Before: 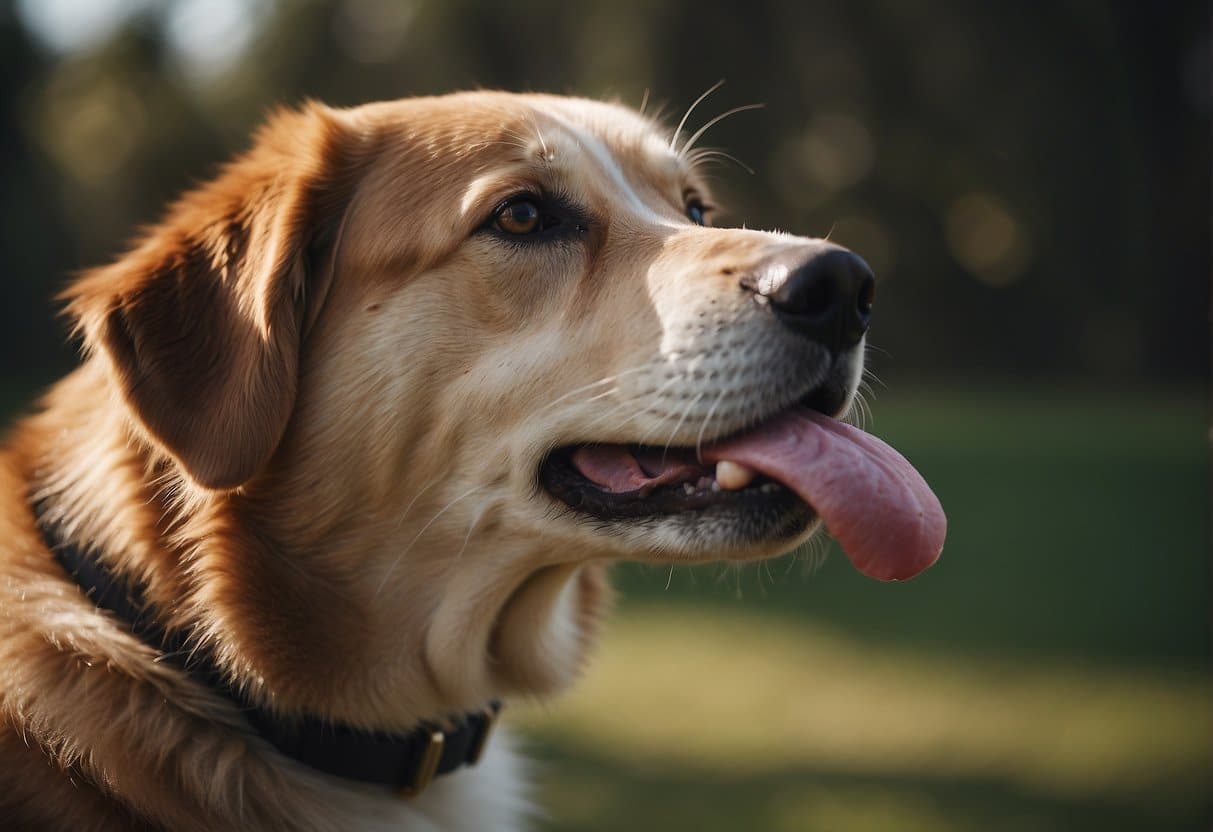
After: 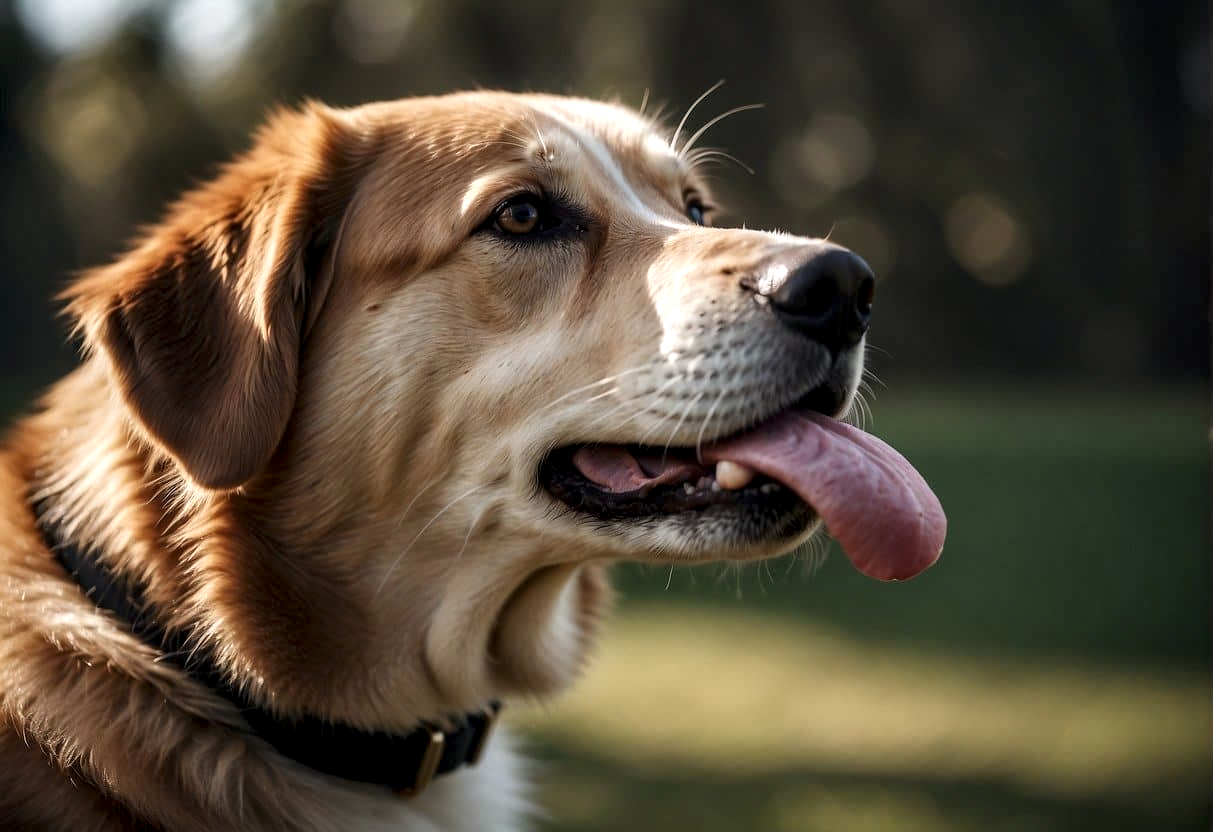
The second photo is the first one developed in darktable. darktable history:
local contrast: detail 154%
tone equalizer: on, module defaults
rotate and perspective: automatic cropping off
